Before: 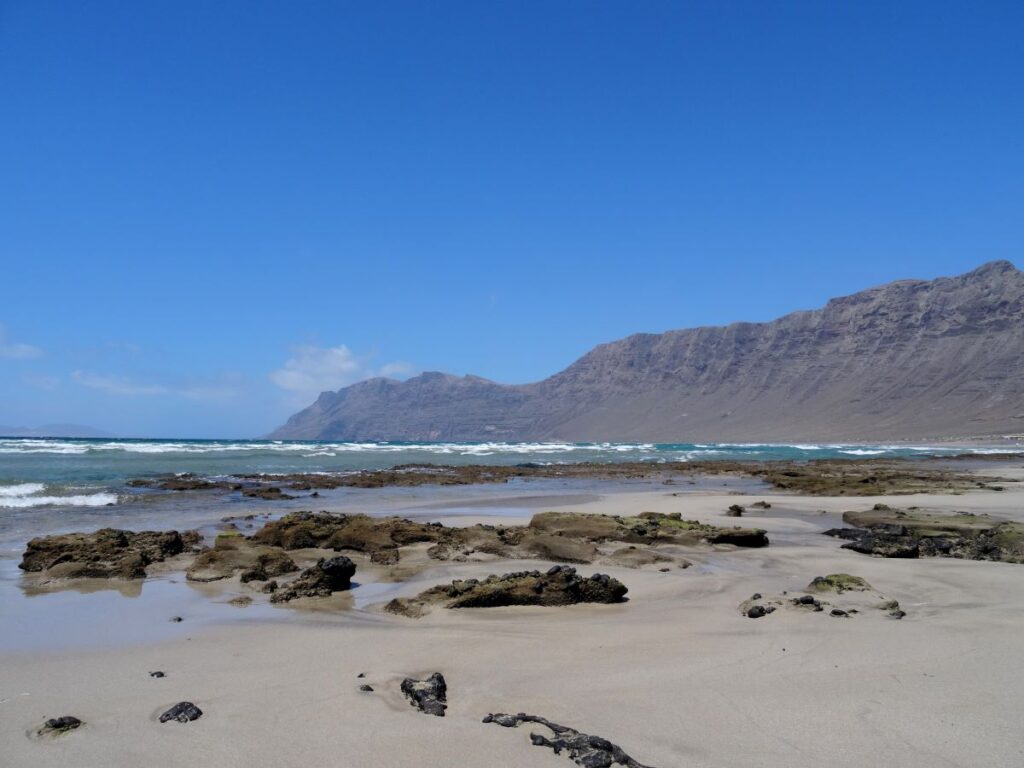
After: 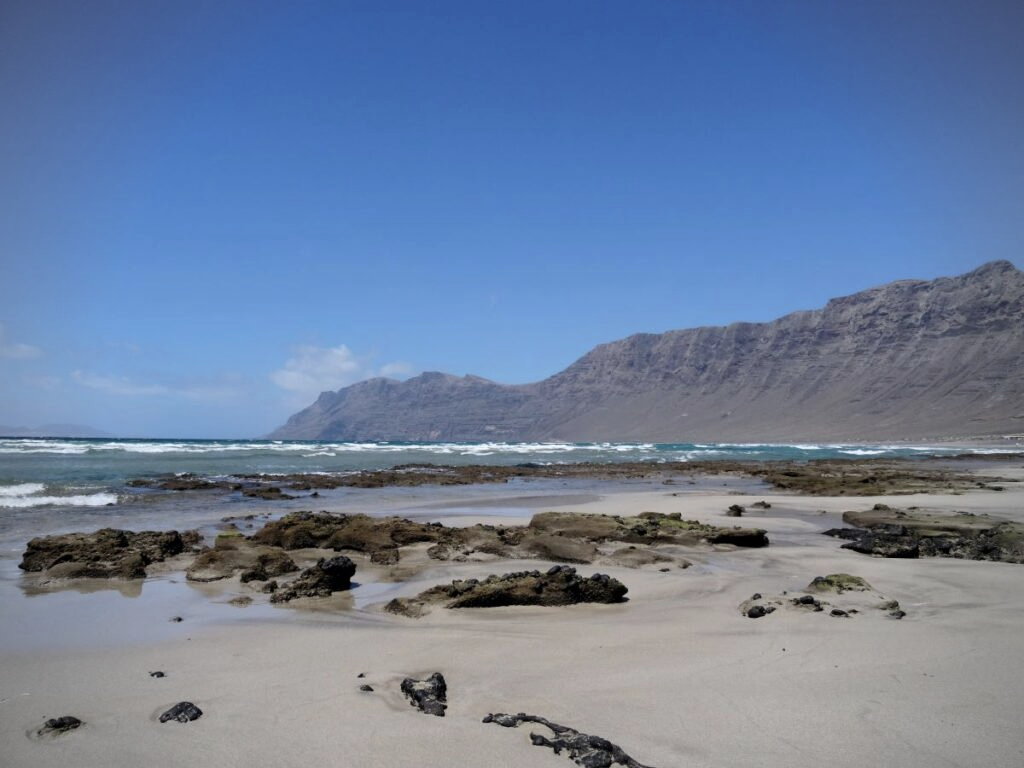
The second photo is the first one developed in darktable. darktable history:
vignetting: fall-off radius 60.65%
contrast brightness saturation: contrast 0.11, saturation -0.17
